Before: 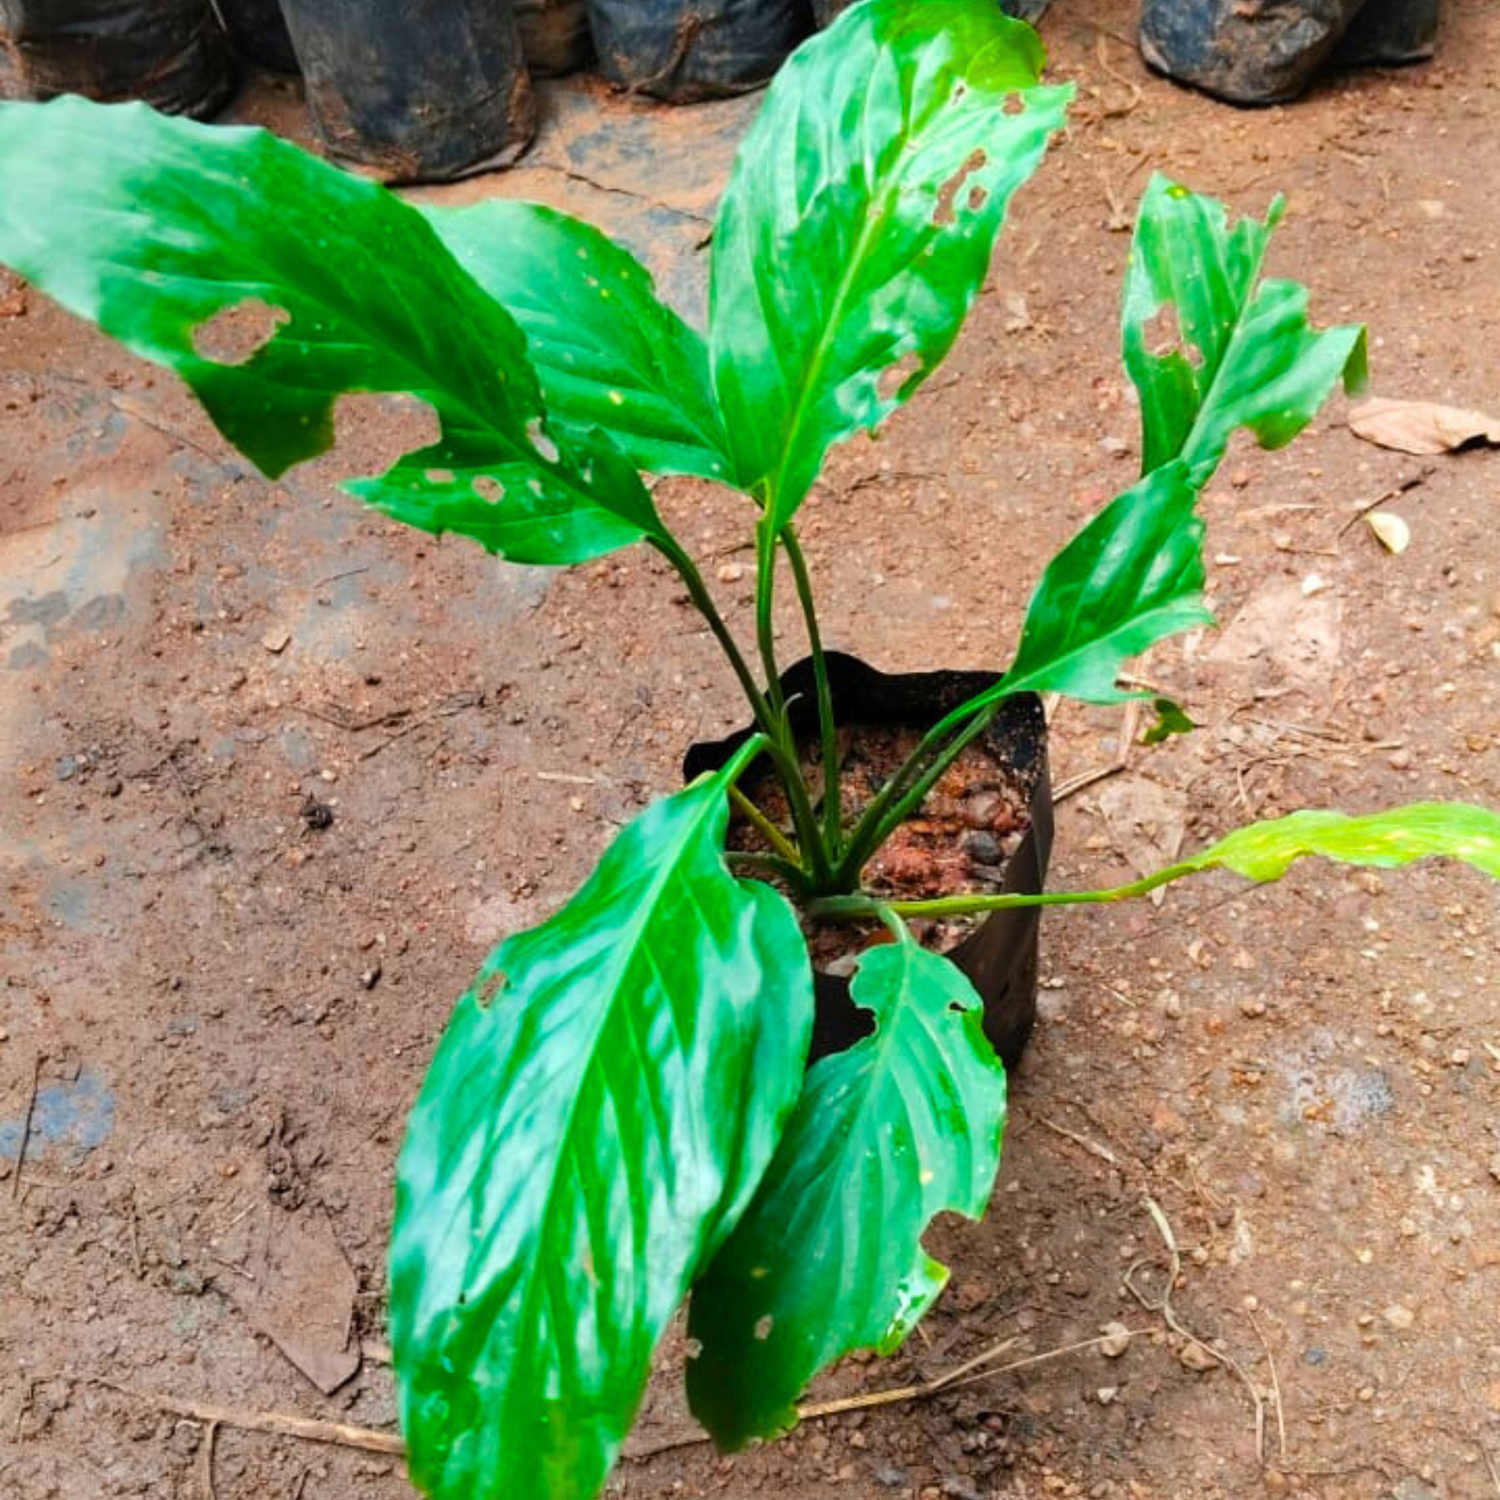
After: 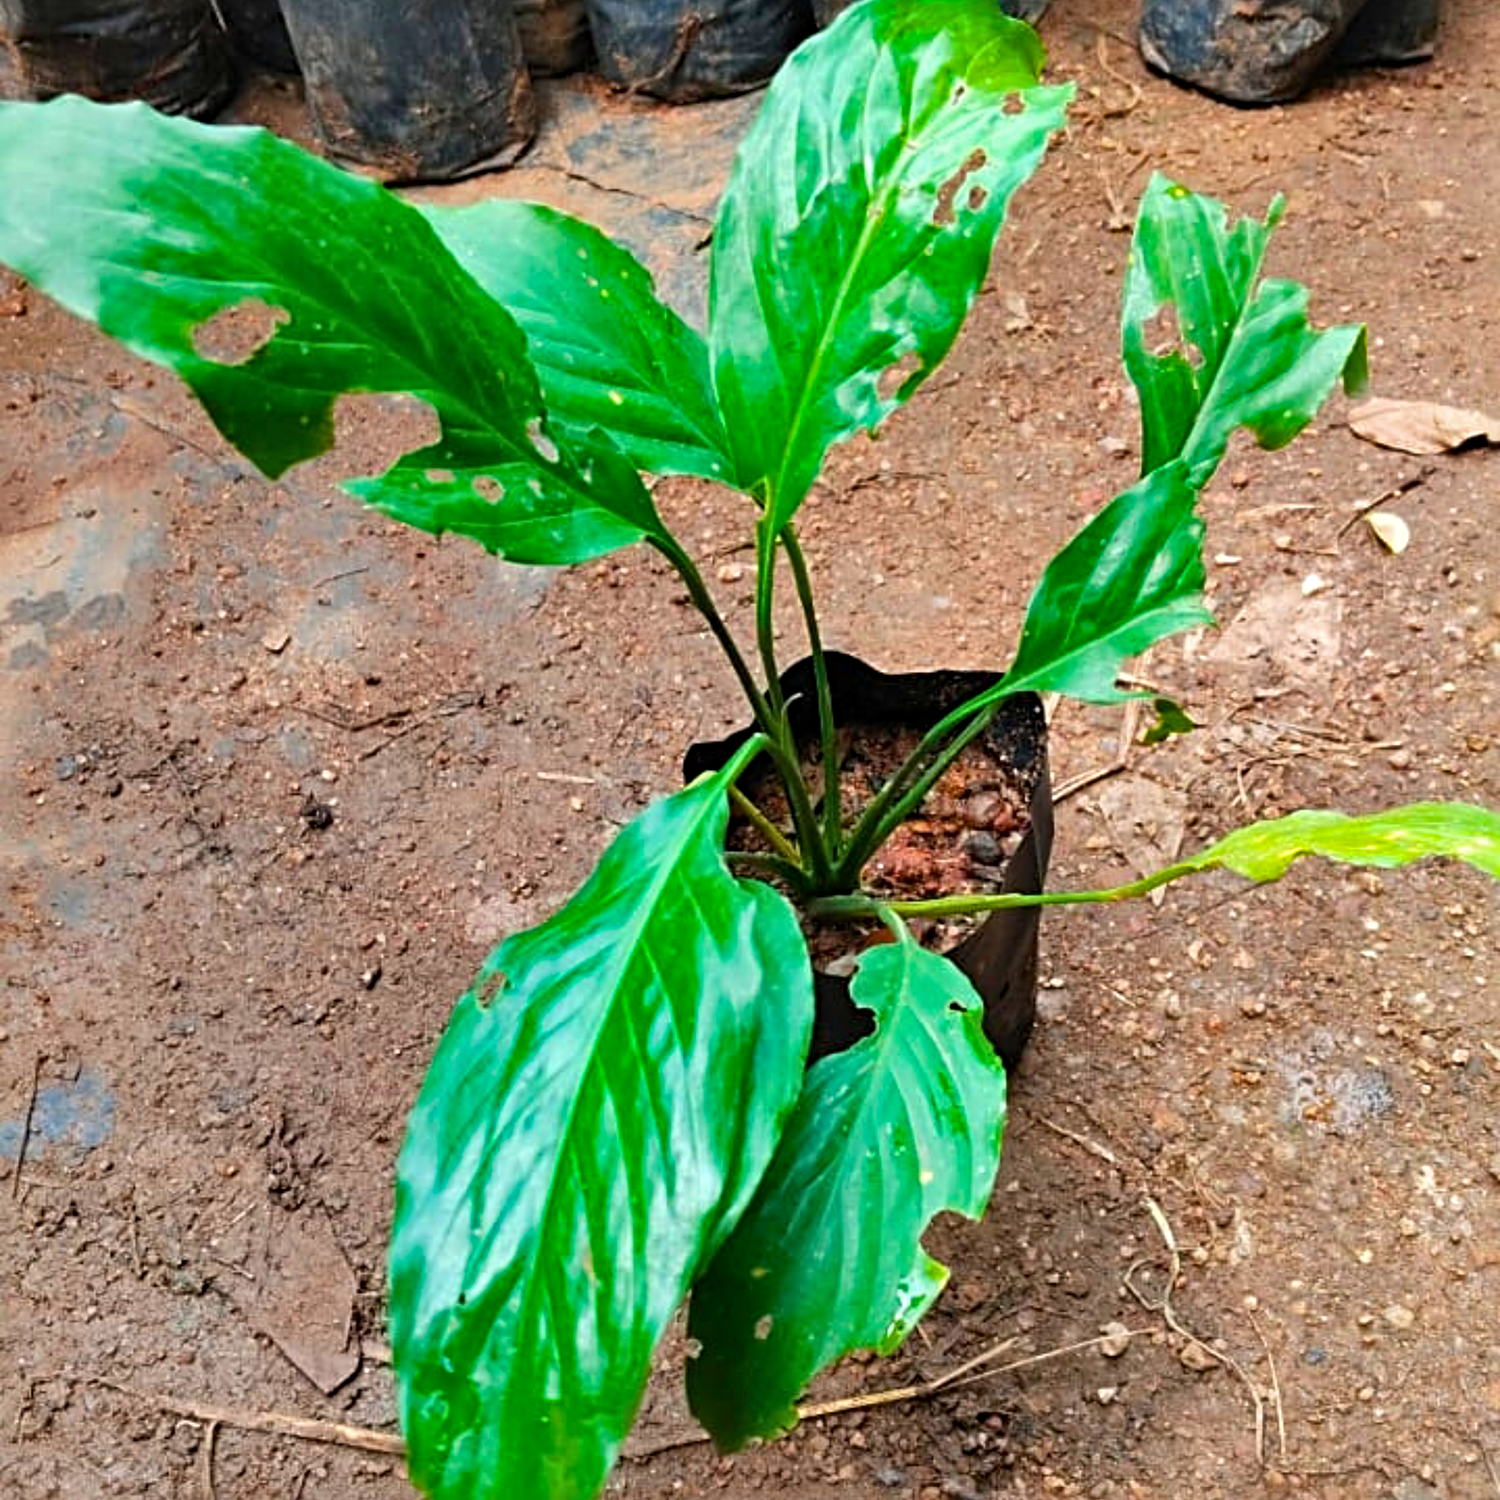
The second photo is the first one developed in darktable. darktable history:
shadows and highlights: highlights color adjustment 53.64%, low approximation 0.01, soften with gaussian
sharpen: radius 4.919
